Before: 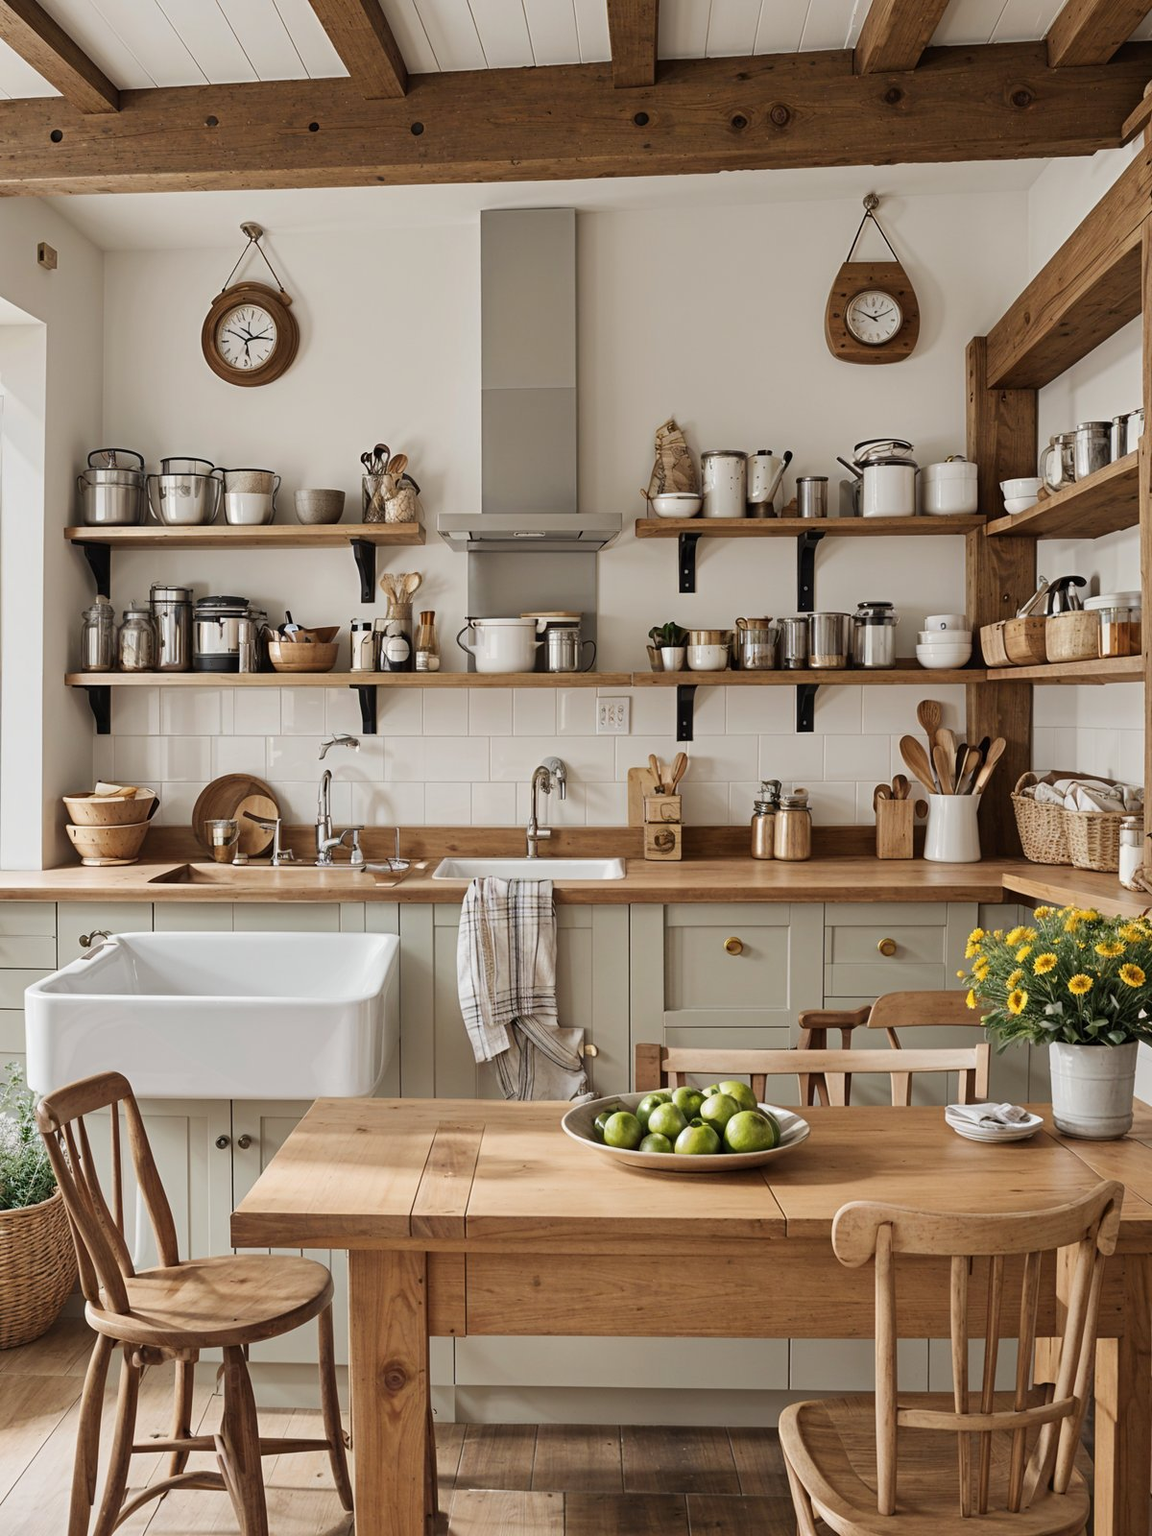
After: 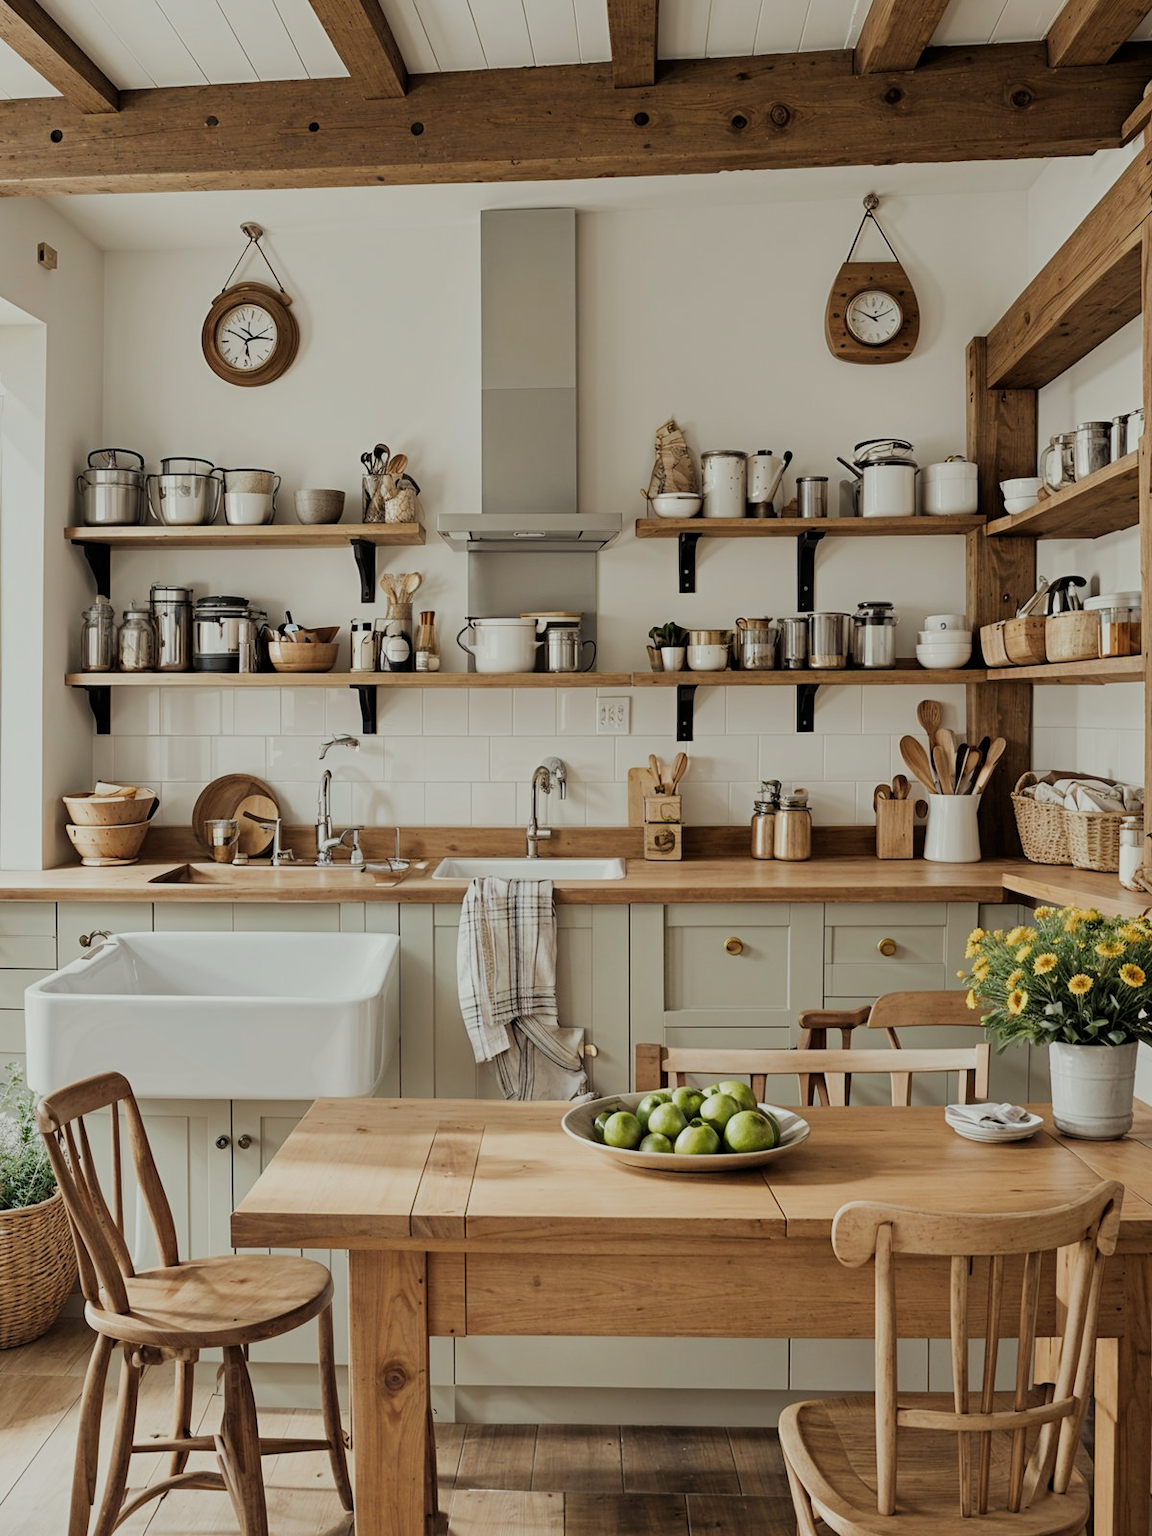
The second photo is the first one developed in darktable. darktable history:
color correction: highlights a* -2.68, highlights b* 2.57
filmic rgb: middle gray luminance 18.42%, black relative exposure -11.25 EV, white relative exposure 3.75 EV, threshold 6 EV, target black luminance 0%, hardness 5.87, latitude 57.4%, contrast 0.963, shadows ↔ highlights balance 49.98%, add noise in highlights 0, preserve chrominance luminance Y, color science v3 (2019), use custom middle-gray values true, iterations of high-quality reconstruction 0, contrast in highlights soft, enable highlight reconstruction true
